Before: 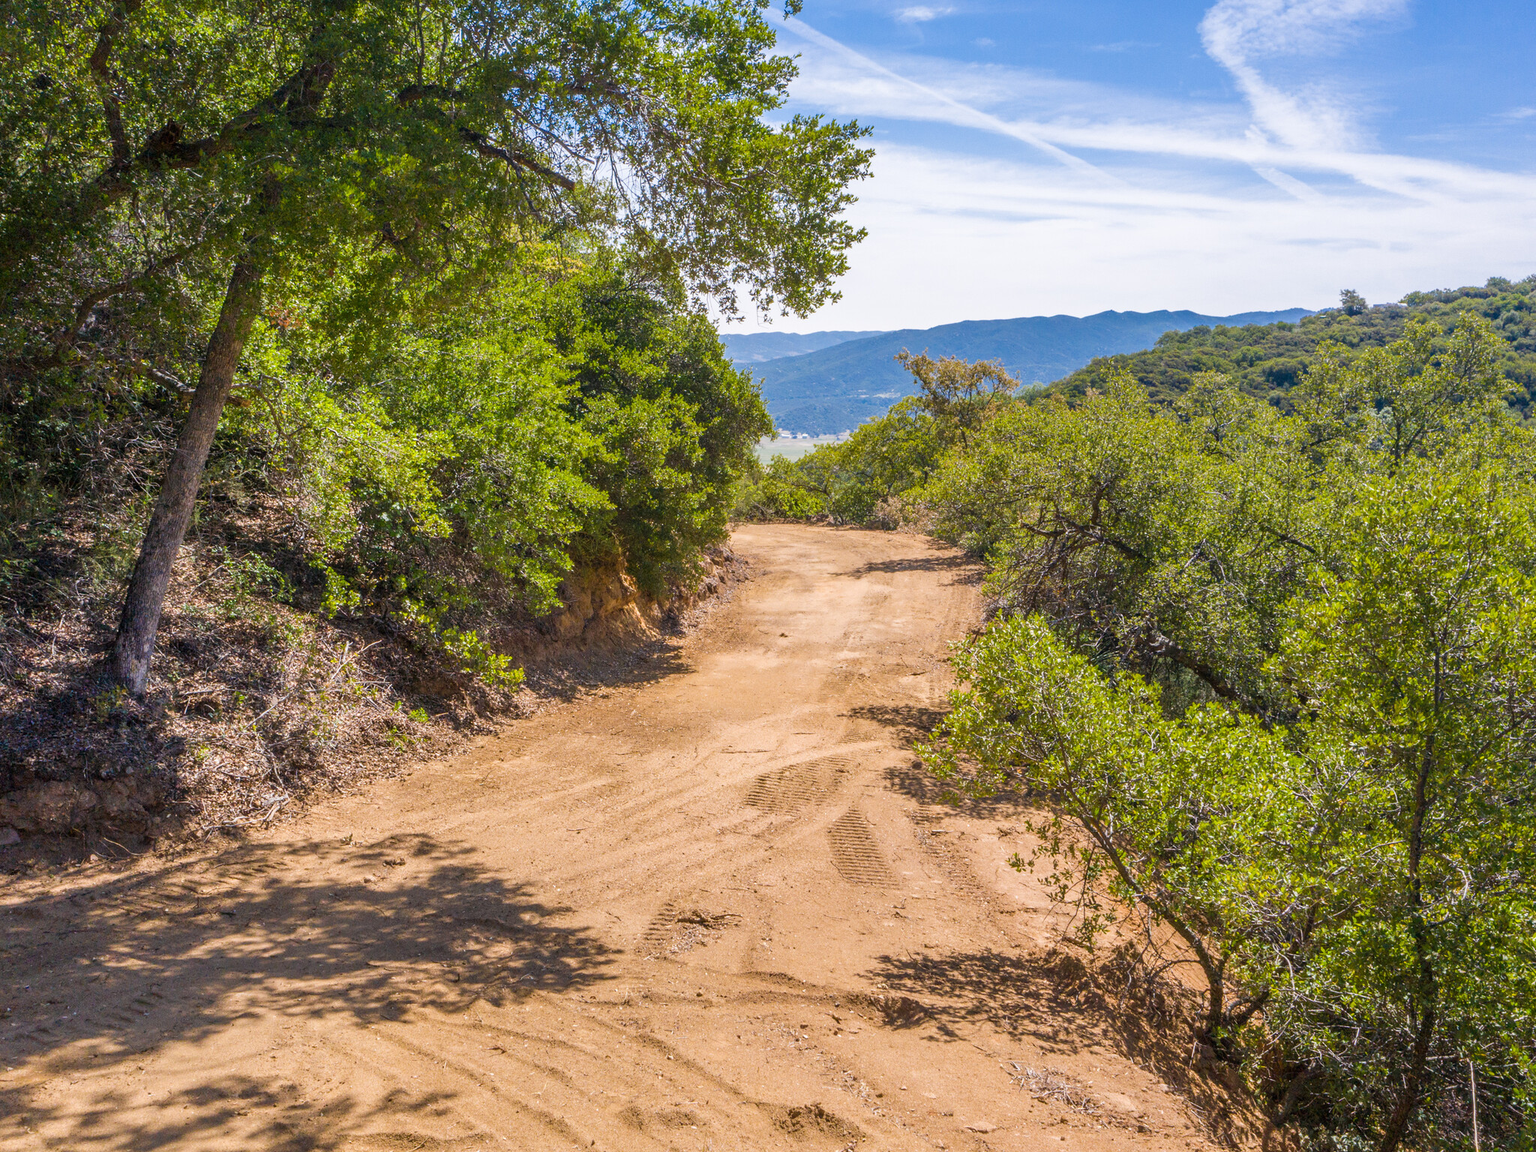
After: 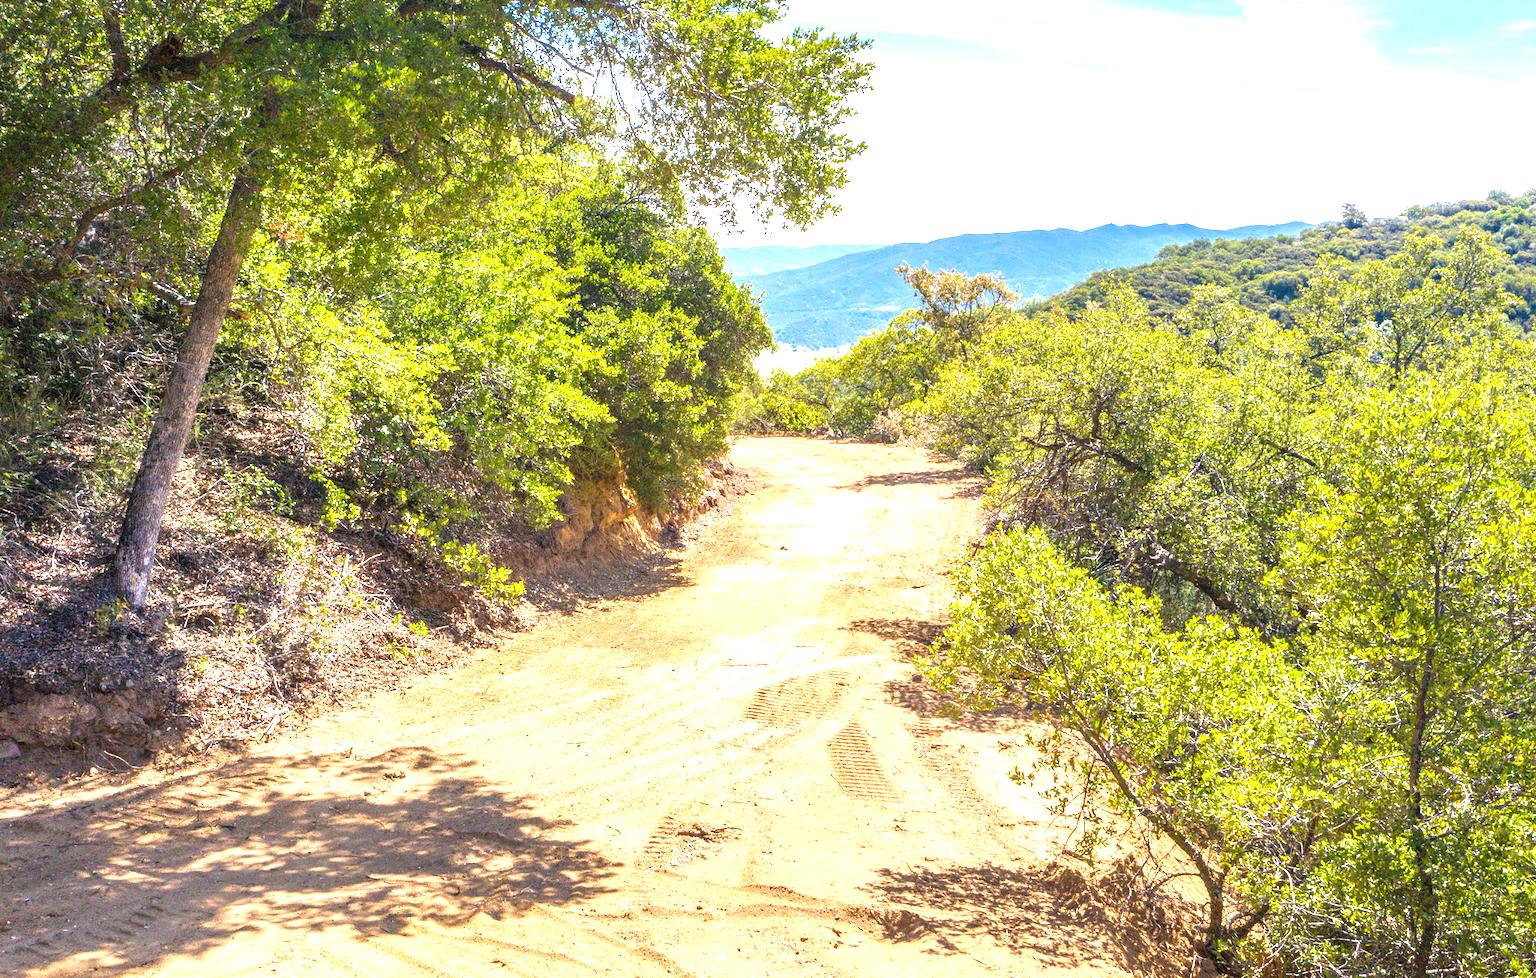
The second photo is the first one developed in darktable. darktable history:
crop: top 7.599%, bottom 7.48%
exposure: black level correction 0, exposure 1.447 EV, compensate highlight preservation false
